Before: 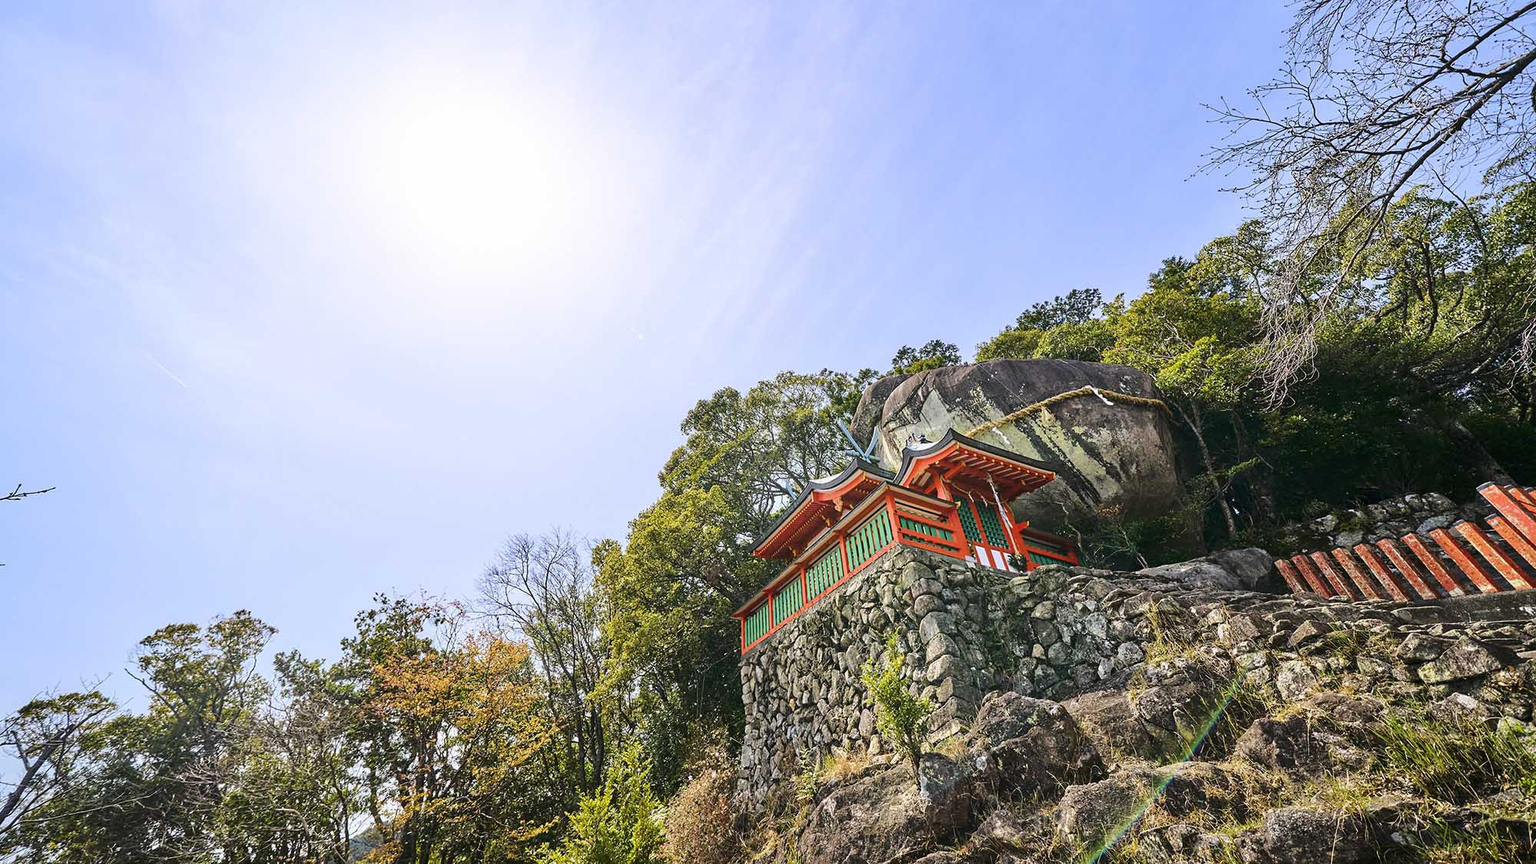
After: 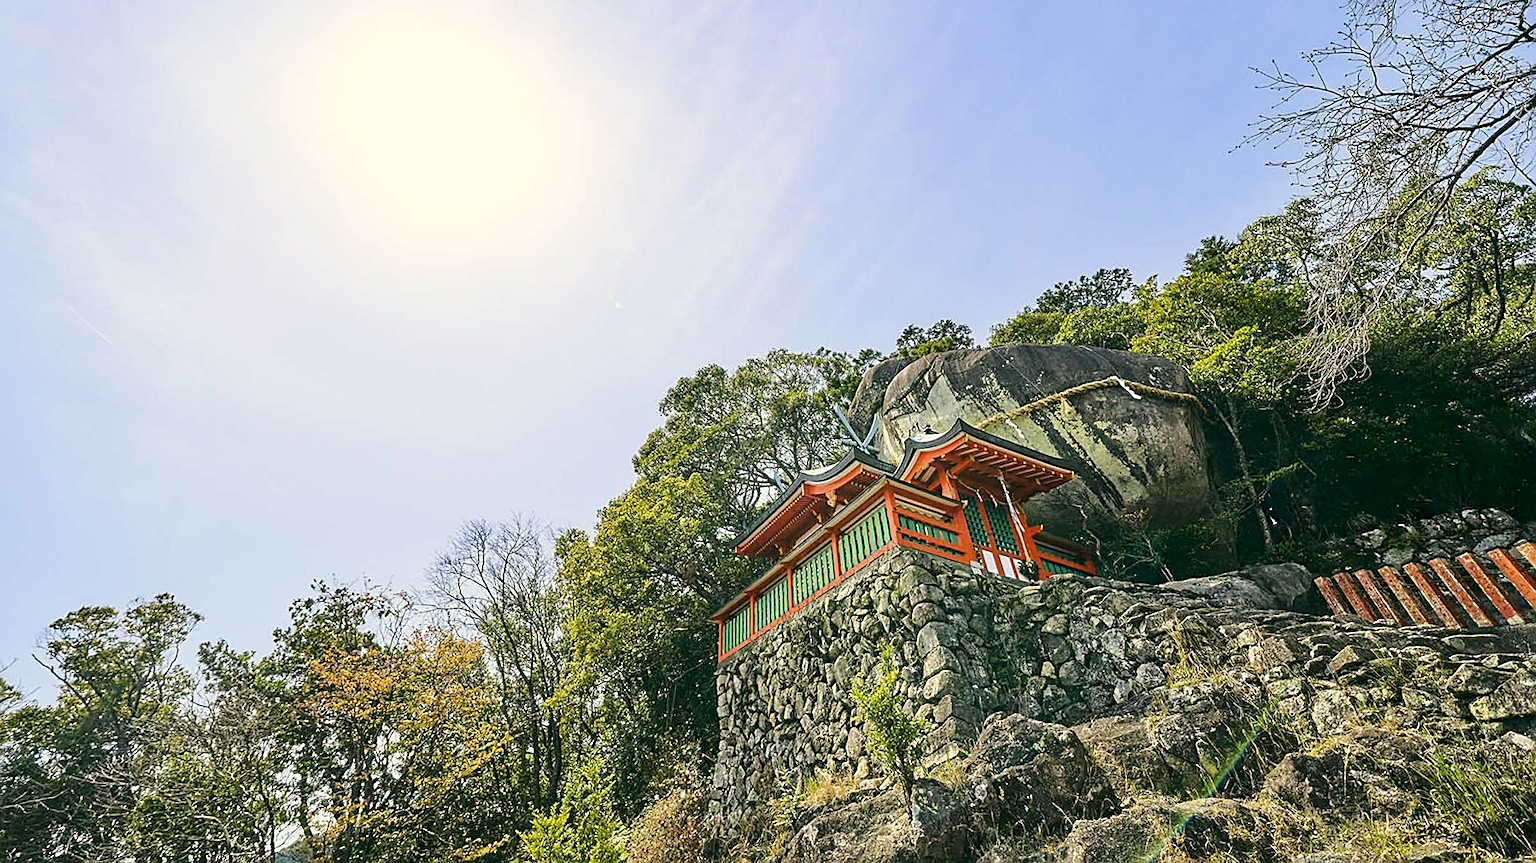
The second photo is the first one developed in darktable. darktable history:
crop and rotate: angle -1.96°, left 3.097%, top 4.154%, right 1.586%, bottom 0.529%
color correction: highlights a* -0.482, highlights b* 9.48, shadows a* -9.48, shadows b* 0.803
sharpen: on, module defaults
